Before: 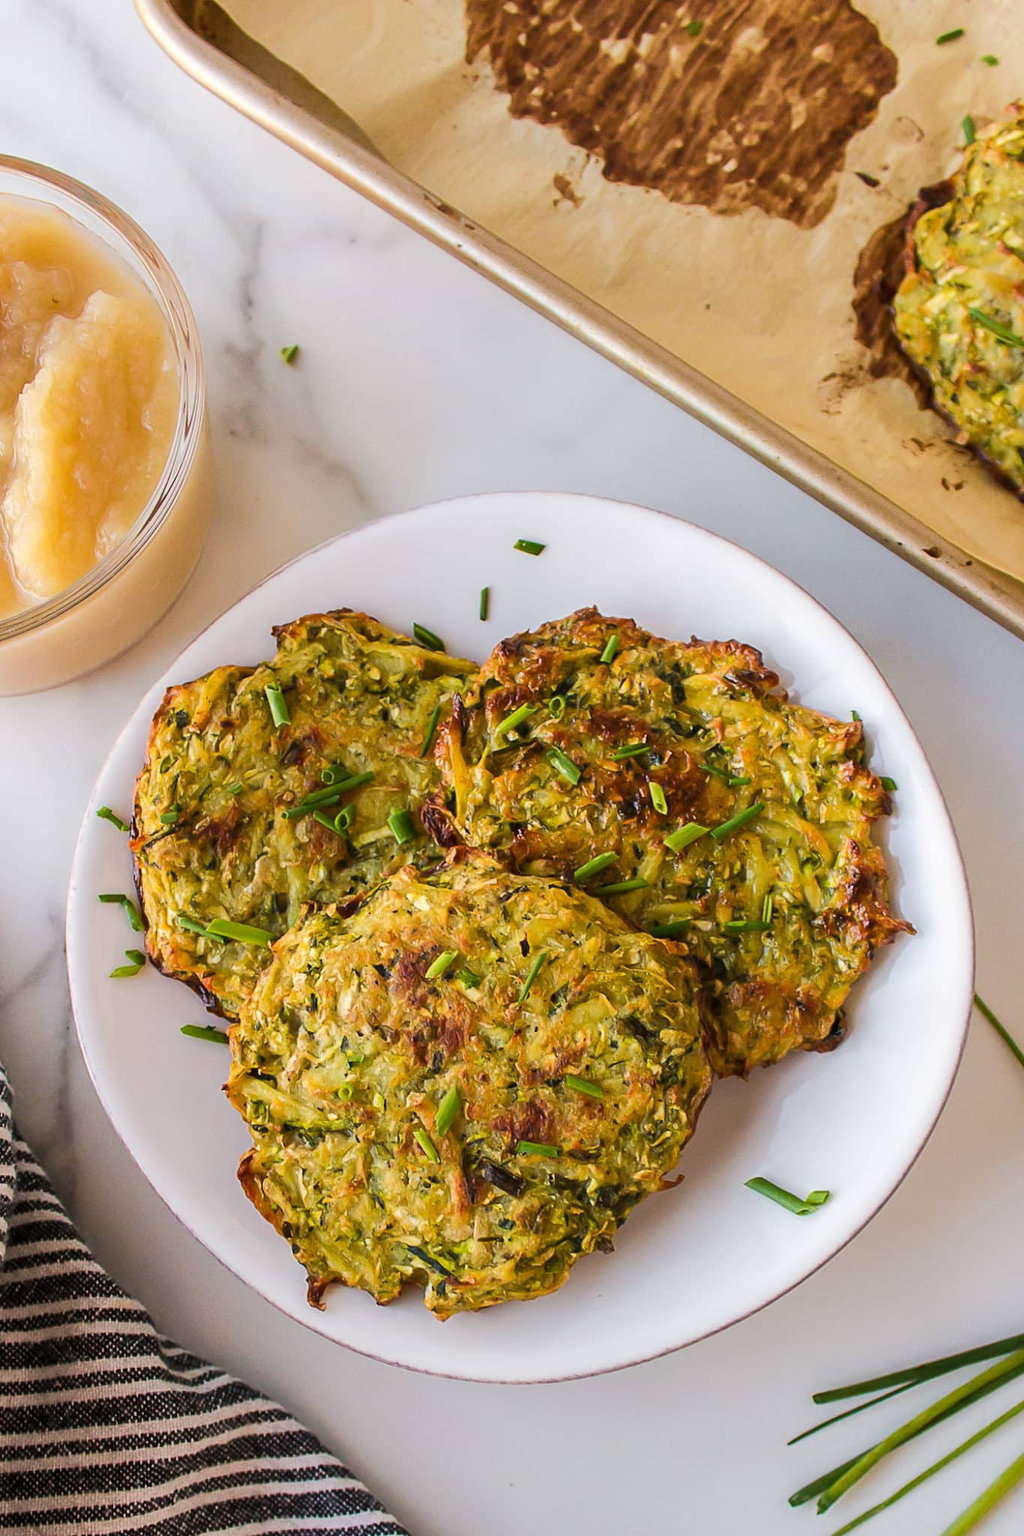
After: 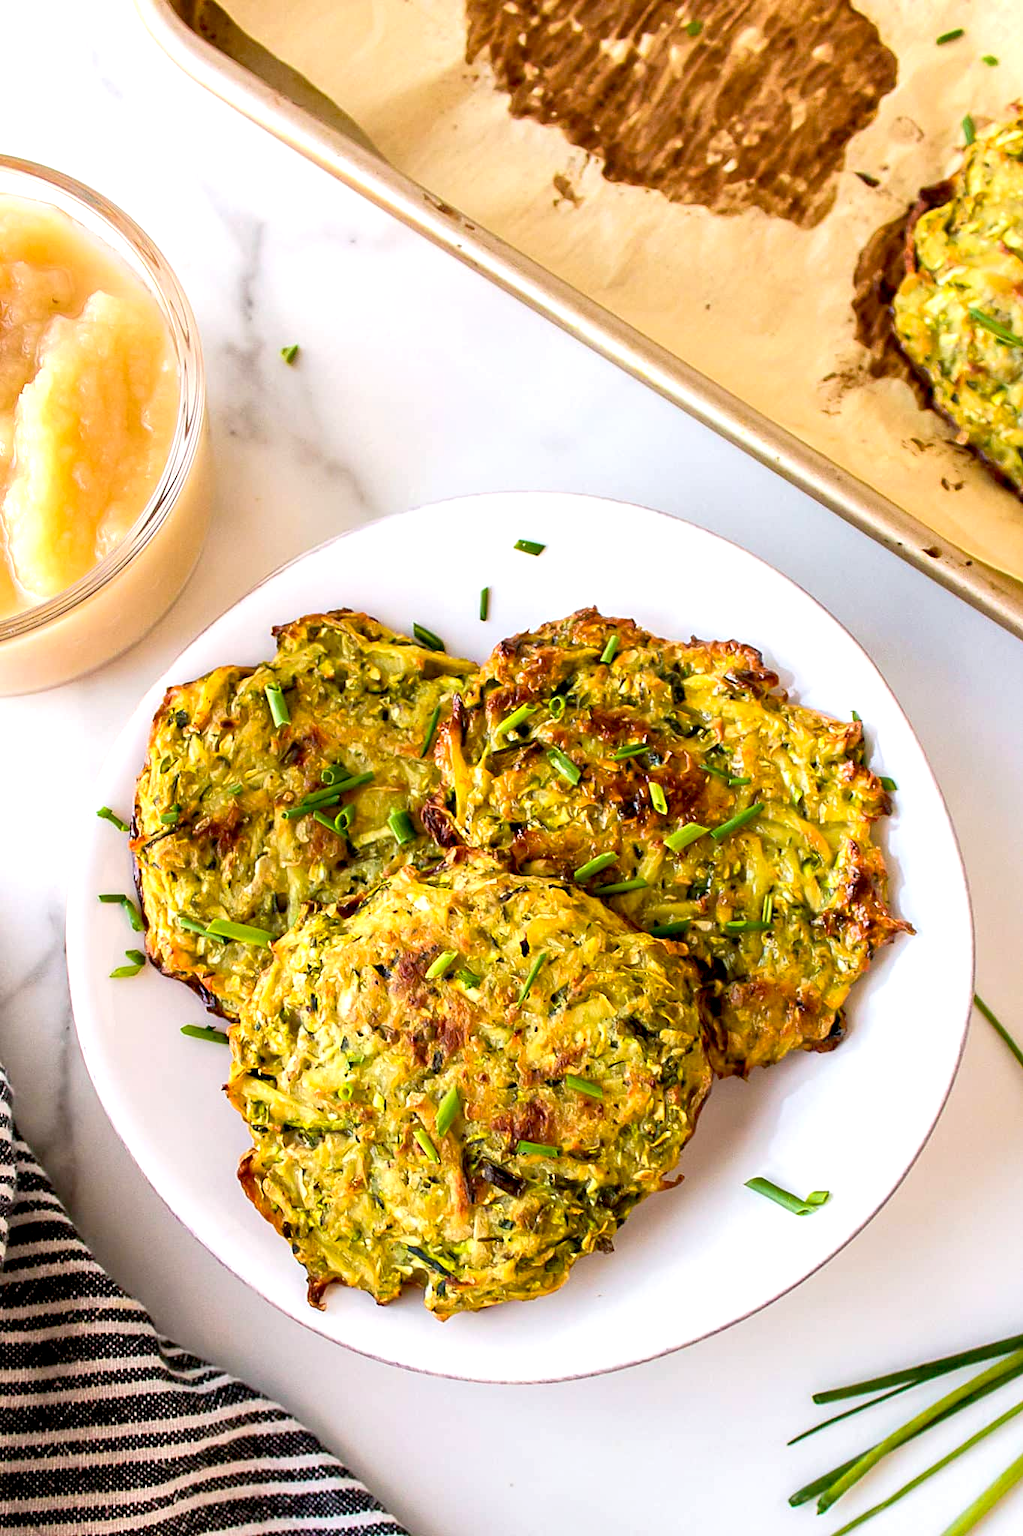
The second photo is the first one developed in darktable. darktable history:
exposure: black level correction 0.012, exposure 0.7 EV, compensate exposure bias true, compensate highlight preservation false
rgb levels: preserve colors max RGB
